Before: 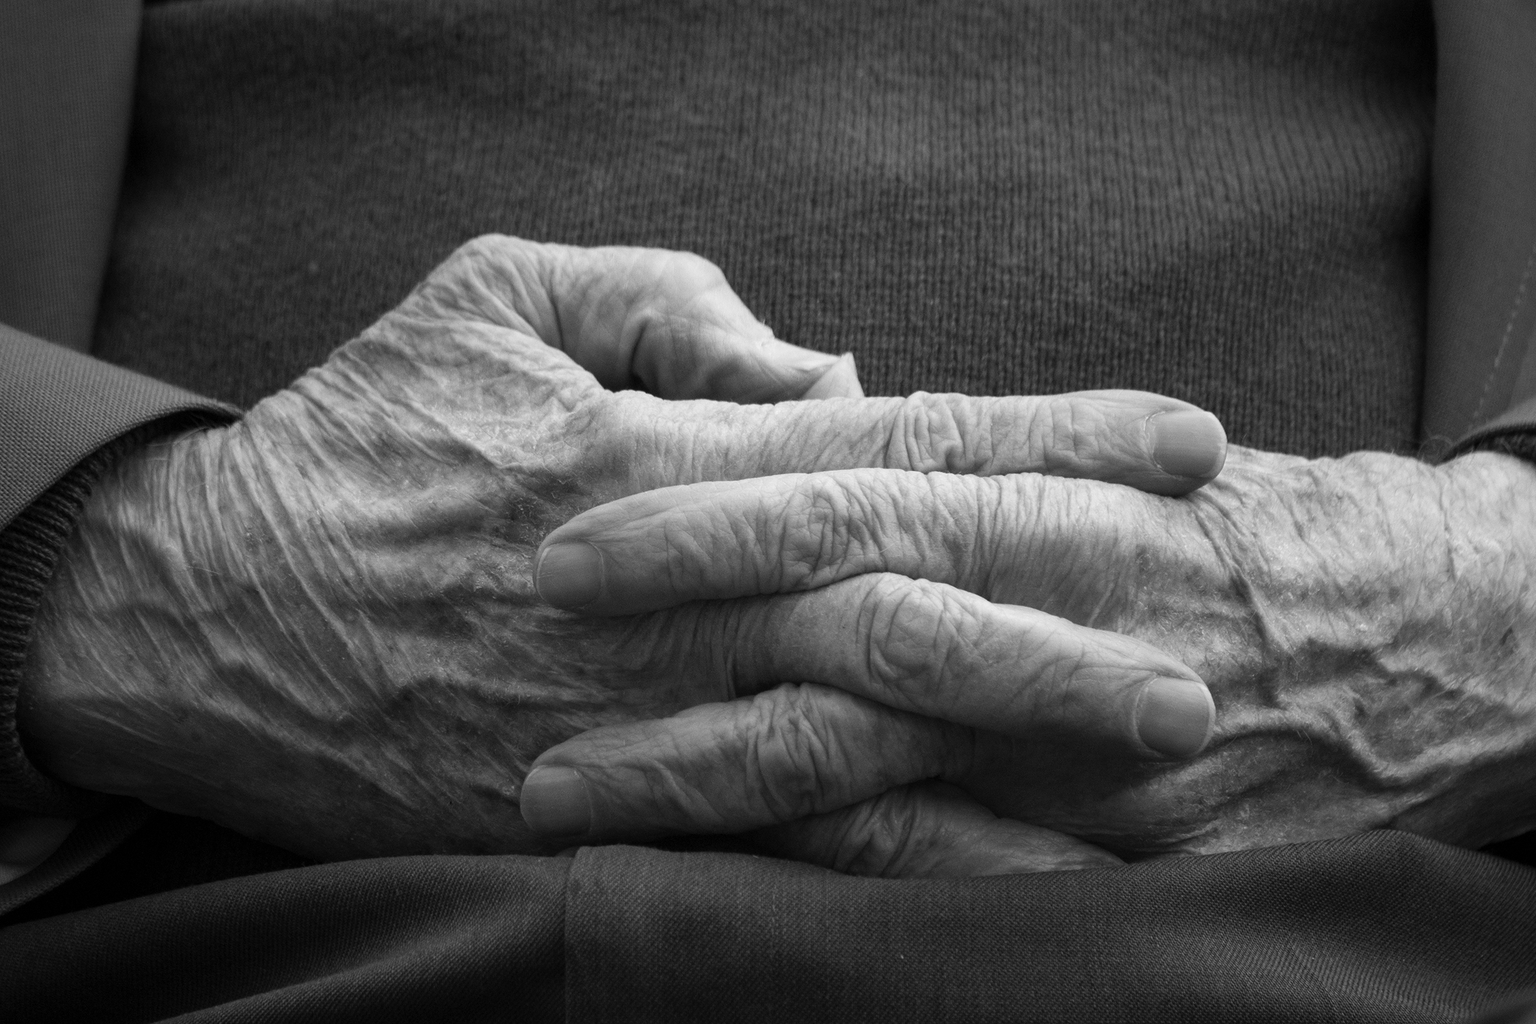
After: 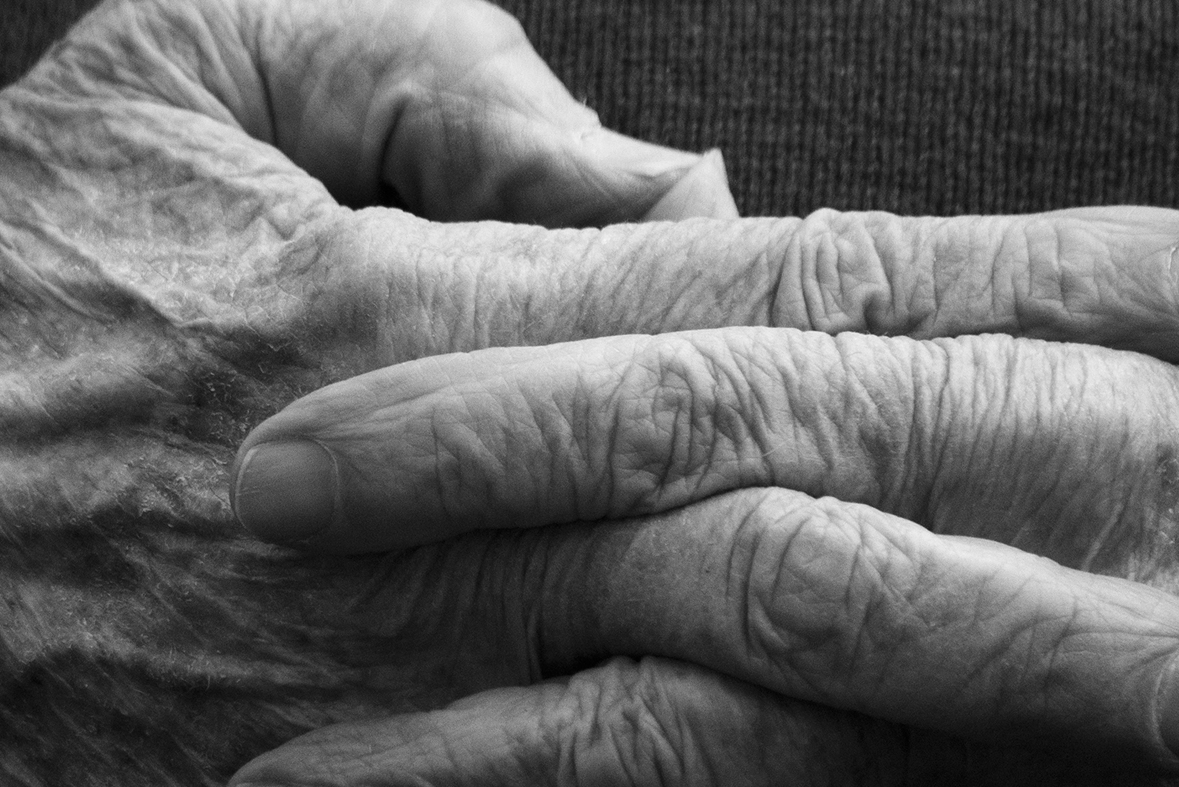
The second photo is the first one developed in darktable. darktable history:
grain: coarseness 14.57 ISO, strength 8.8%
crop: left 25%, top 25%, right 25%, bottom 25%
monochrome: a 16.01, b -2.65, highlights 0.52
color balance rgb: perceptual saturation grading › global saturation 20%, perceptual saturation grading › highlights -25%, perceptual saturation grading › shadows 25%
contrast brightness saturation: contrast 0.1, brightness -0.26, saturation 0.14
